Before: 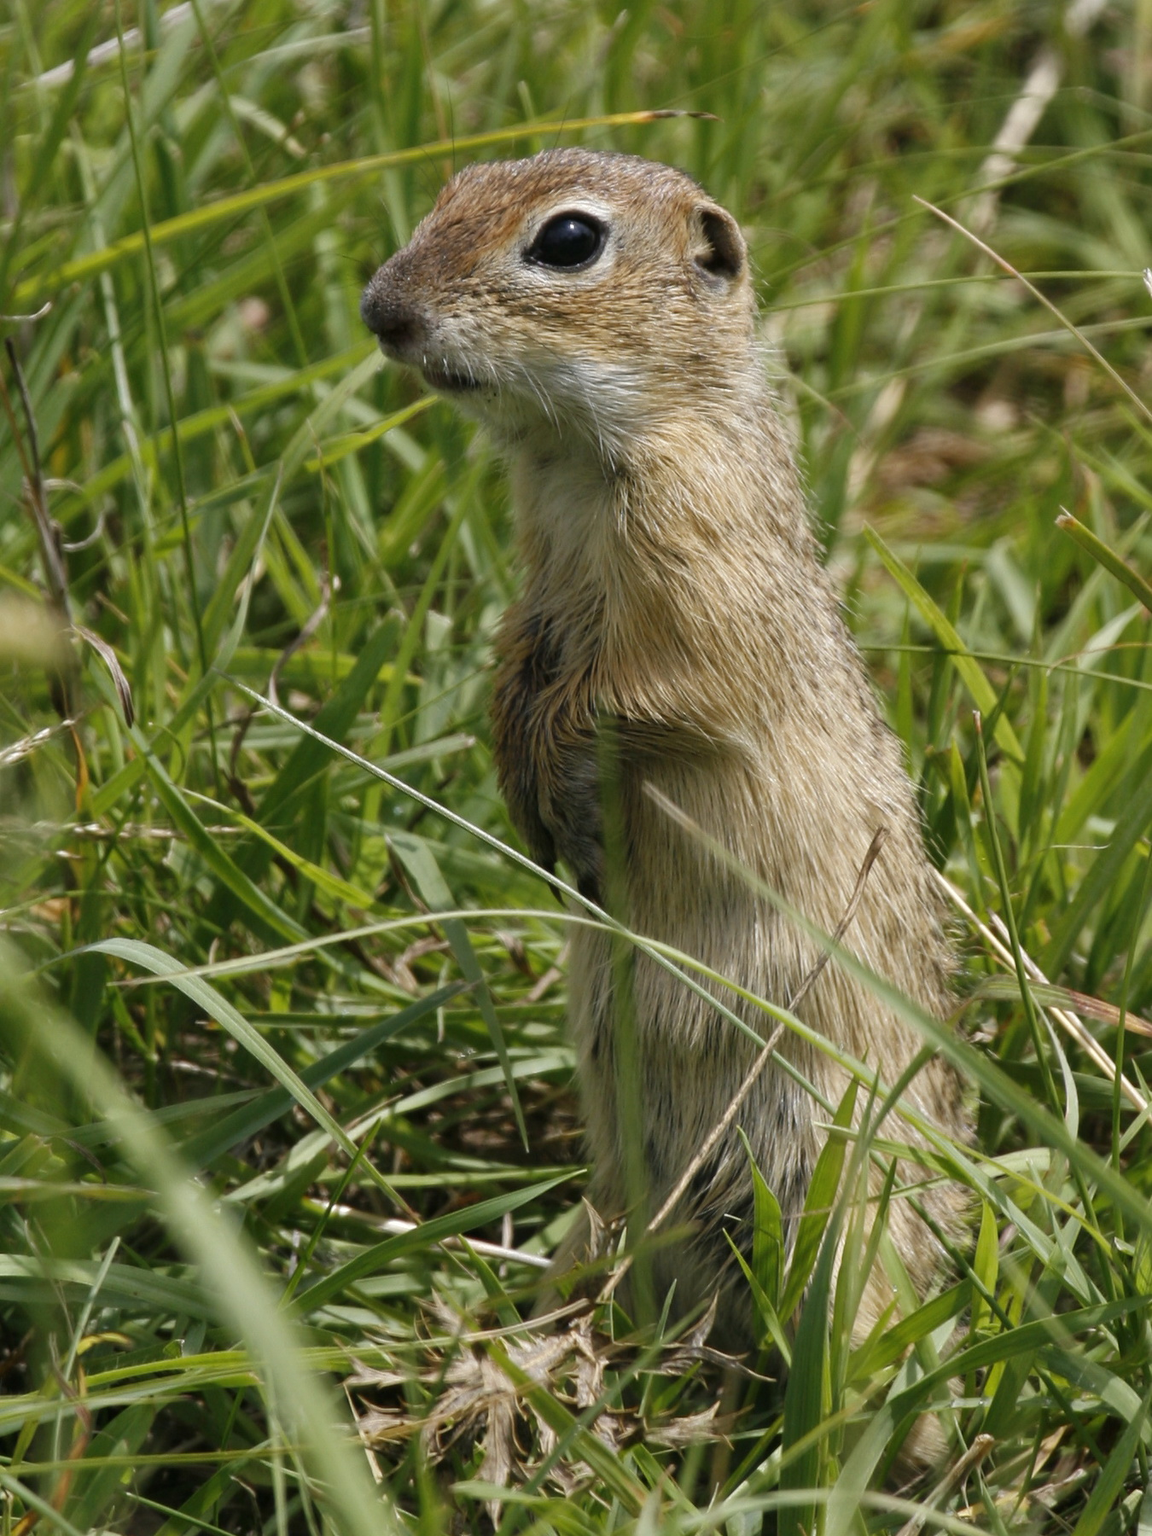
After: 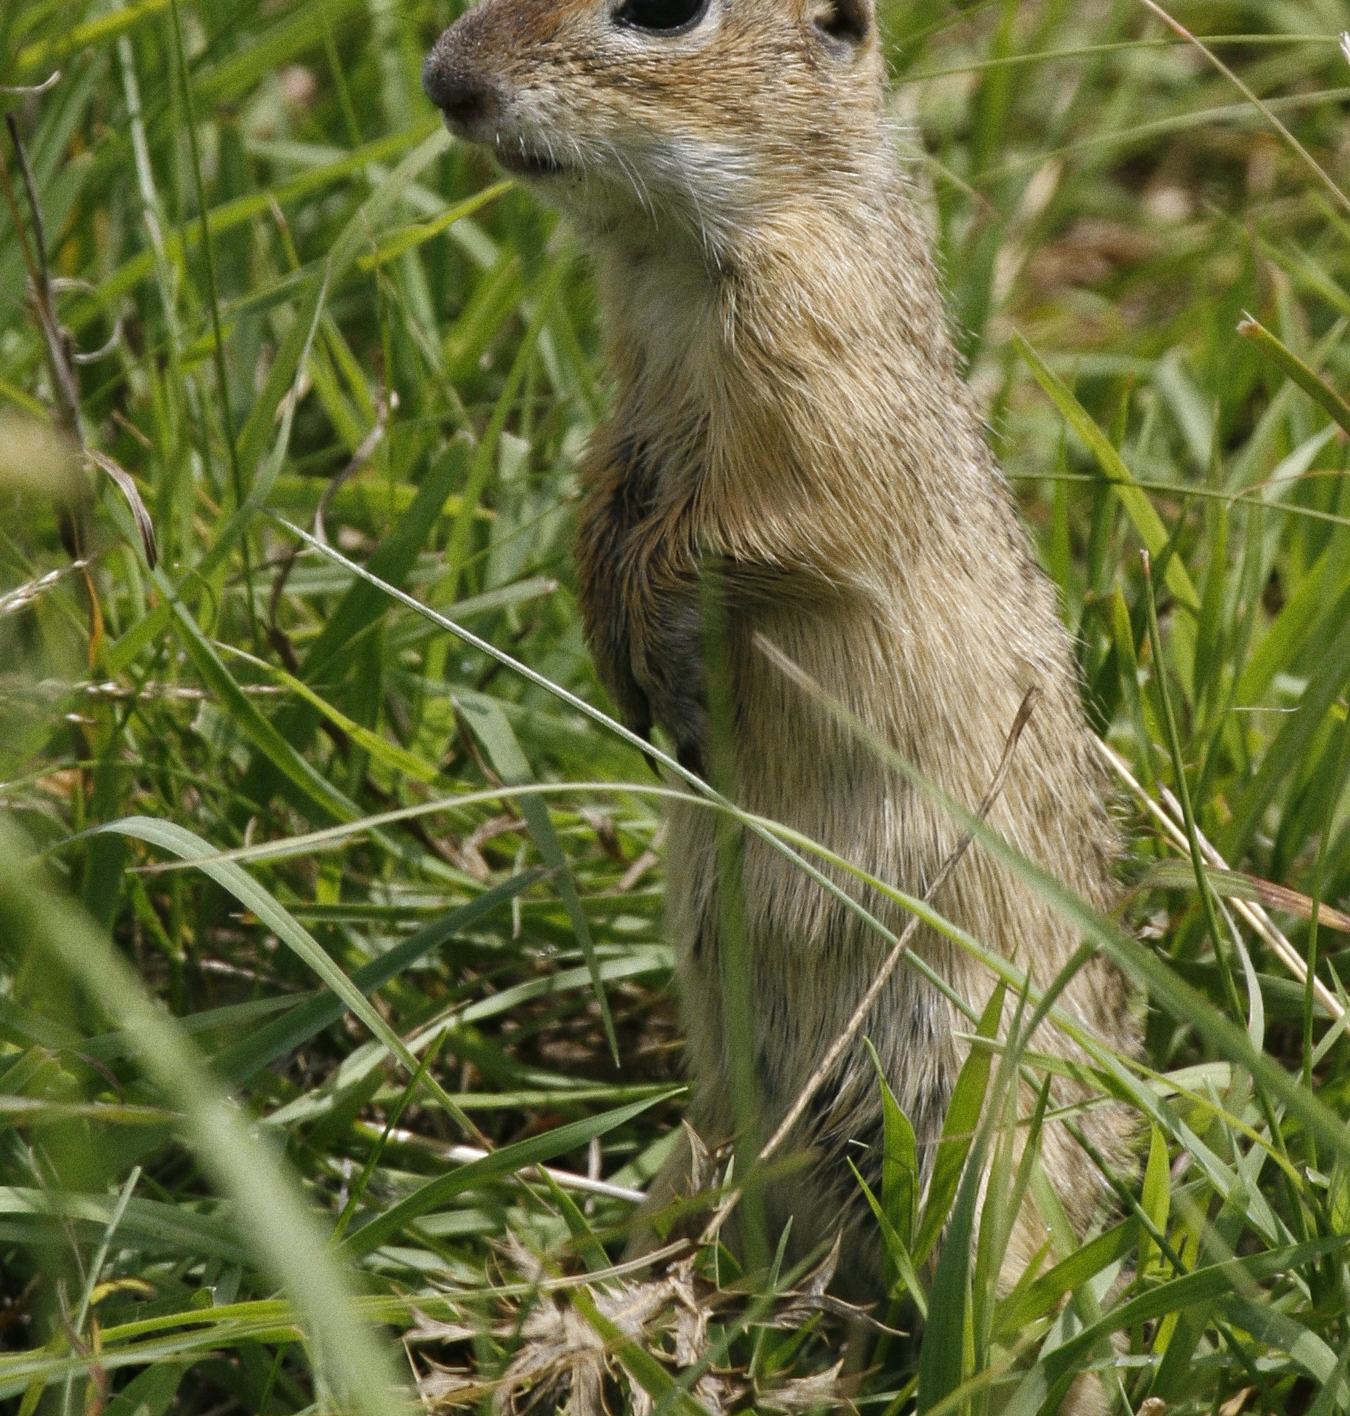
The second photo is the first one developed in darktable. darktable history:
grain: strength 26%
crop and rotate: top 15.774%, bottom 5.506%
